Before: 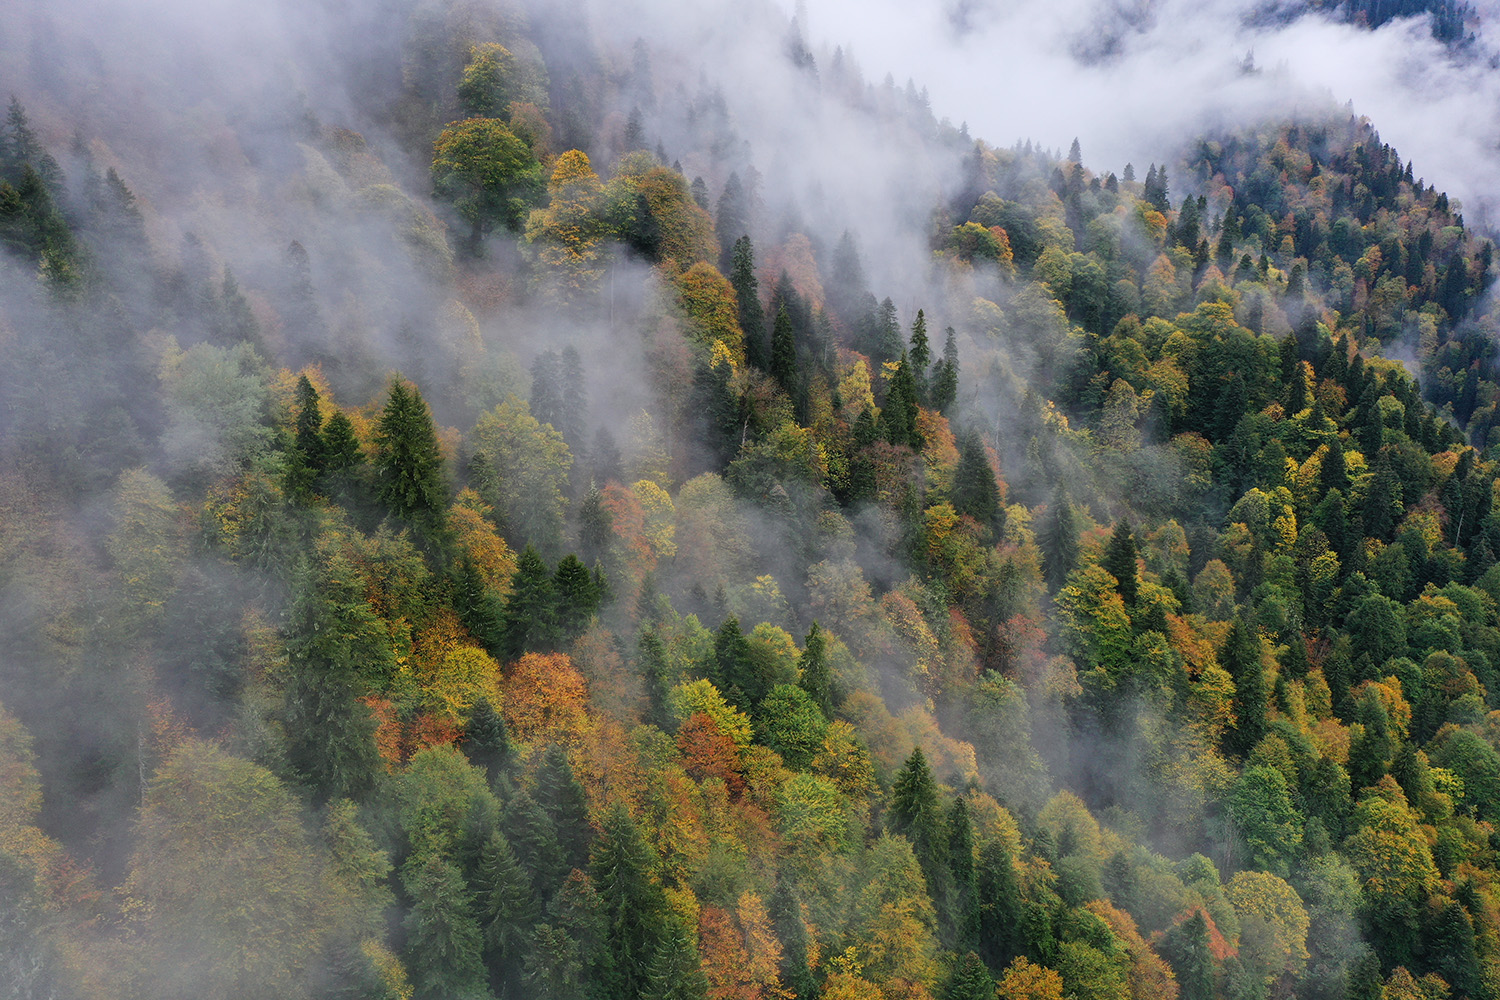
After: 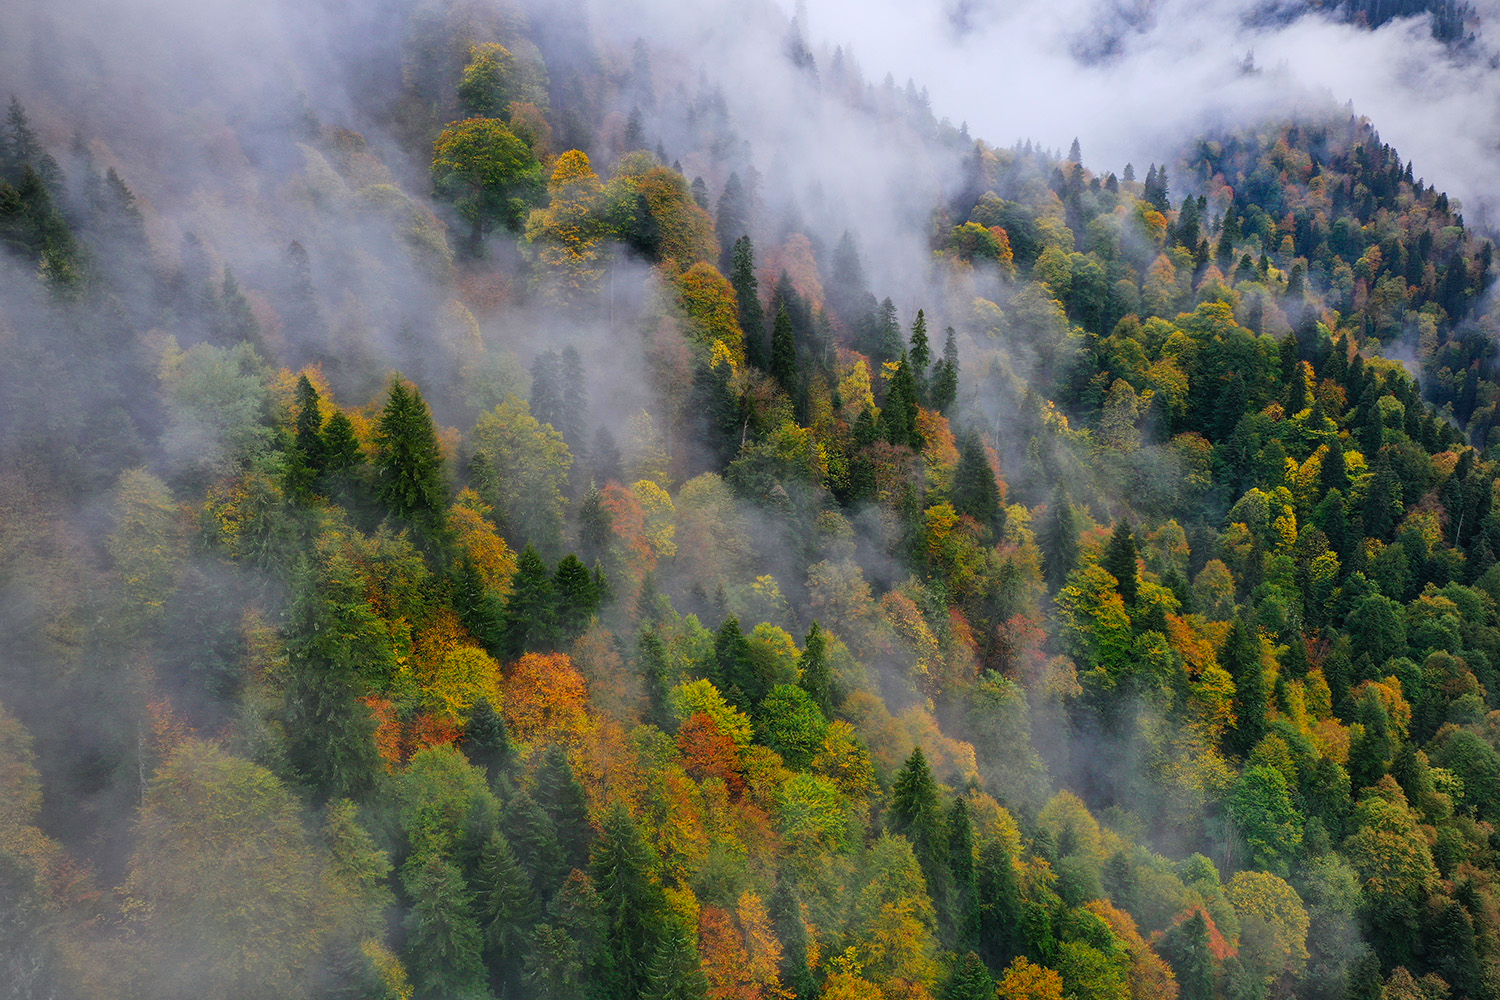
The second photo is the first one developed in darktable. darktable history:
contrast brightness saturation: brightness -0.022, saturation 0.357
vignetting: brightness -0.329
